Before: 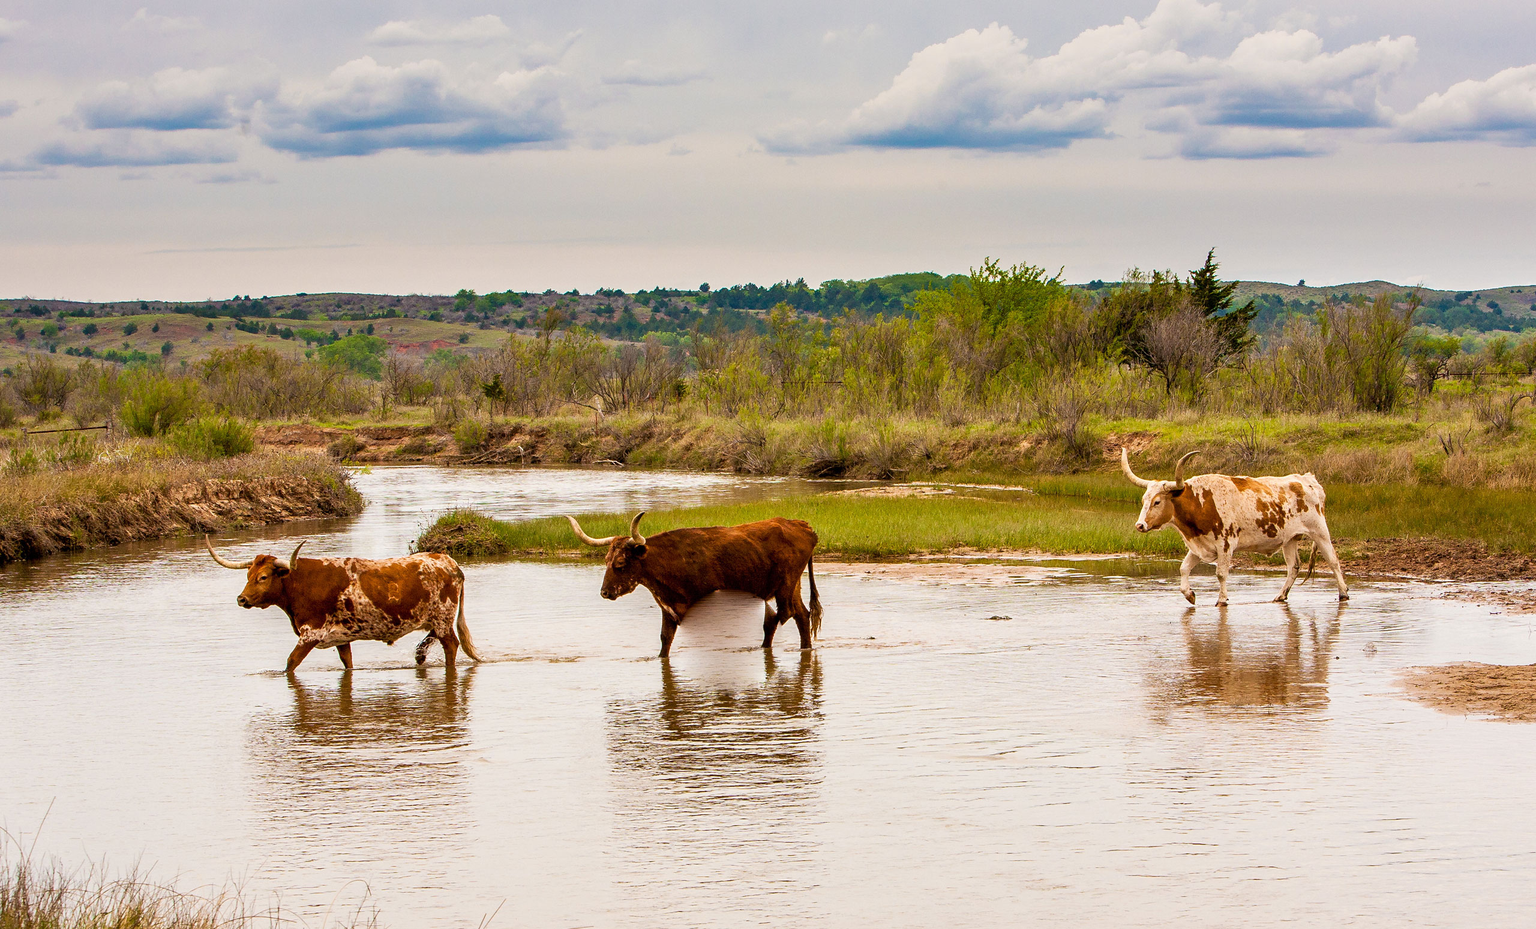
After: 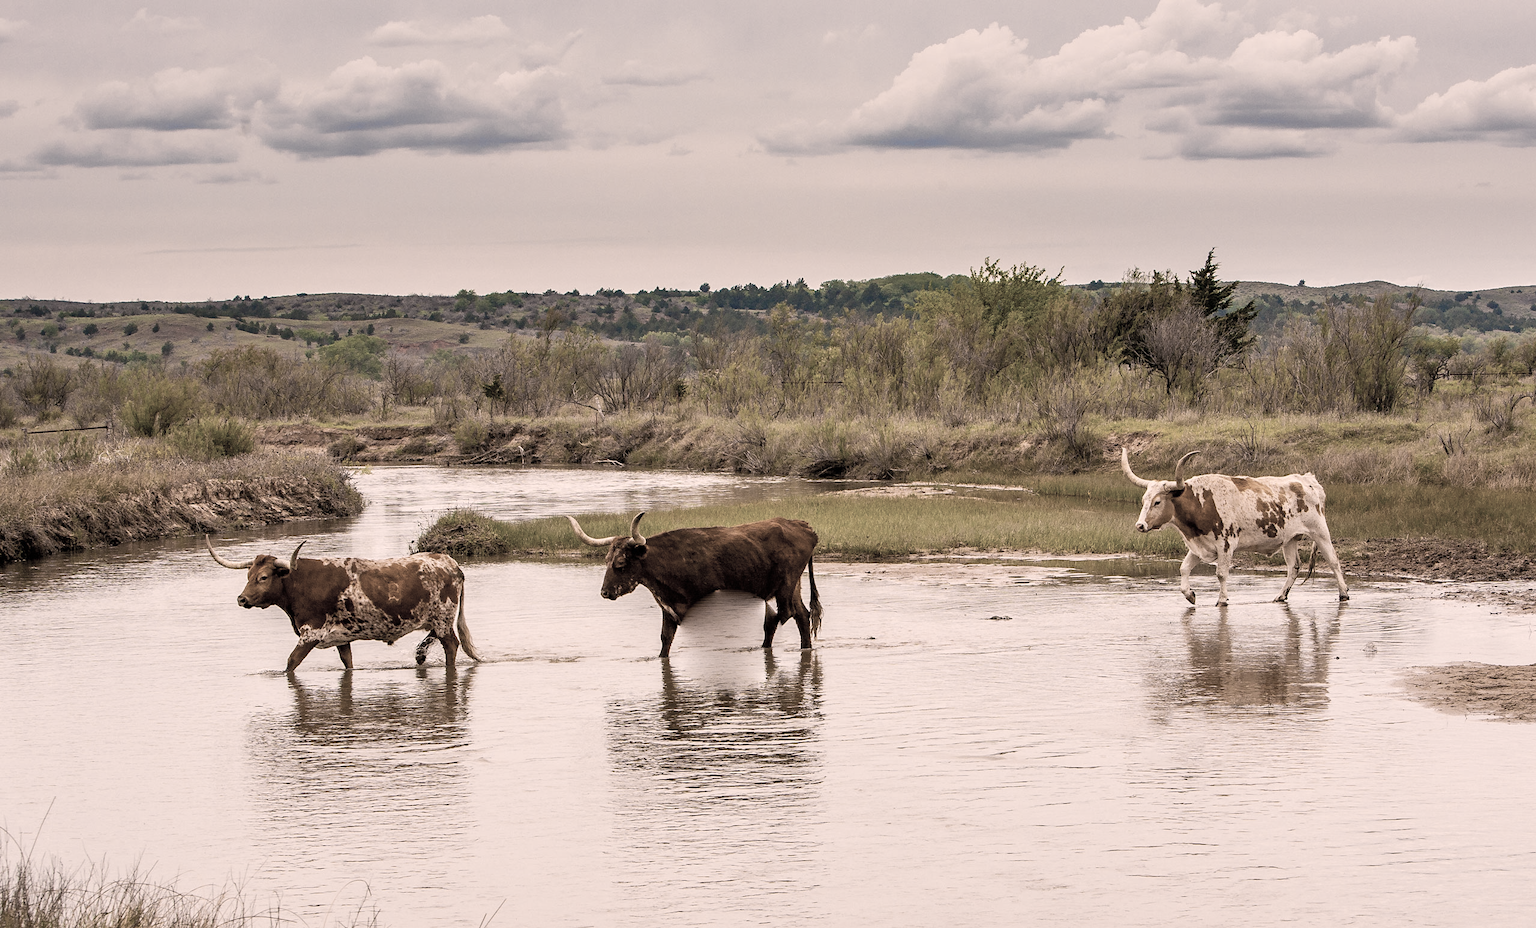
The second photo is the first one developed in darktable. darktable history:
color correction: highlights a* 21.88, highlights b* 22.25
color zones: curves: ch1 [(0.238, 0.163) (0.476, 0.2) (0.733, 0.322) (0.848, 0.134)]
white balance: red 0.983, blue 1.036
